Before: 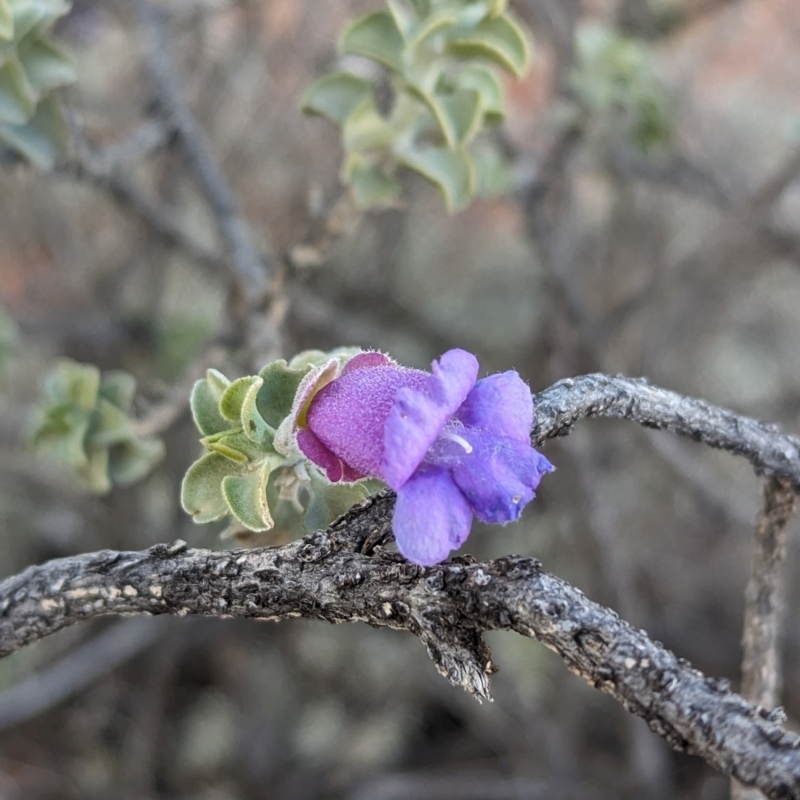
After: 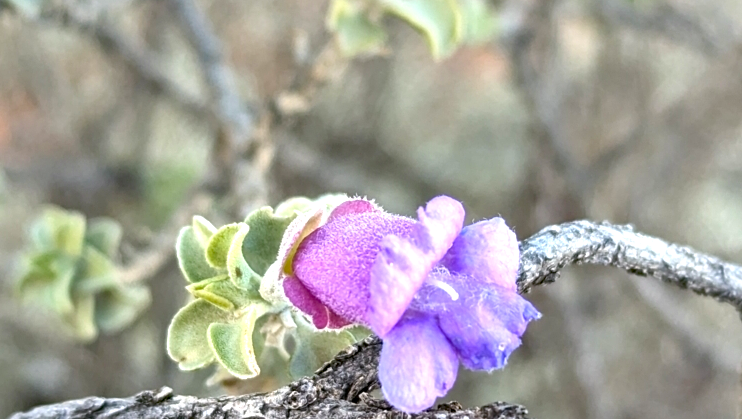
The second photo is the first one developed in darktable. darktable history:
crop: left 1.763%, top 19.231%, right 5.409%, bottom 28.304%
exposure: black level correction 0, exposure 1.019 EV, compensate exposure bias true, compensate highlight preservation false
haze removal: compatibility mode true, adaptive false
